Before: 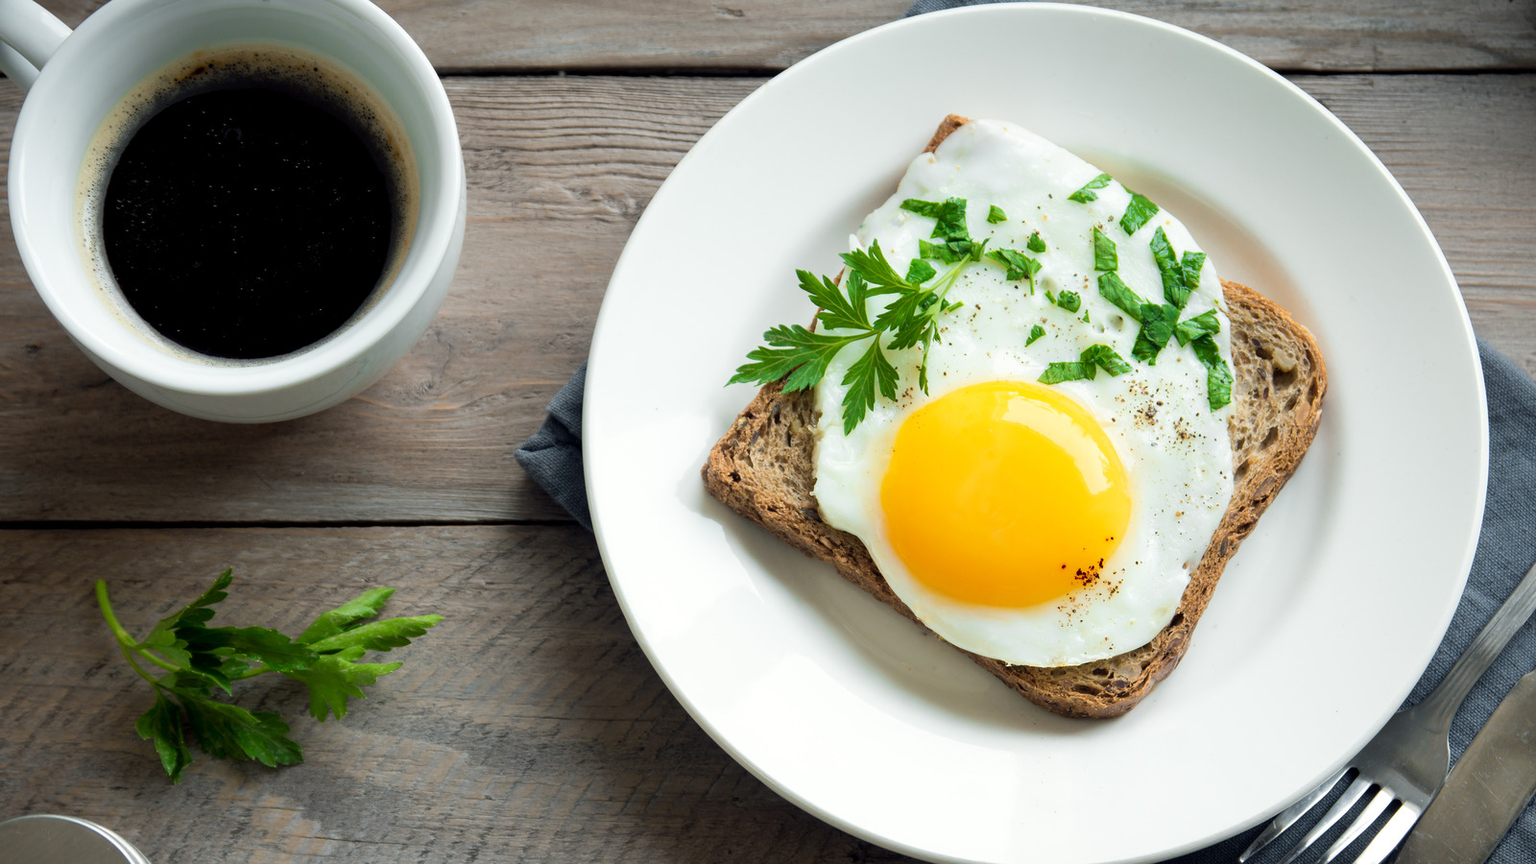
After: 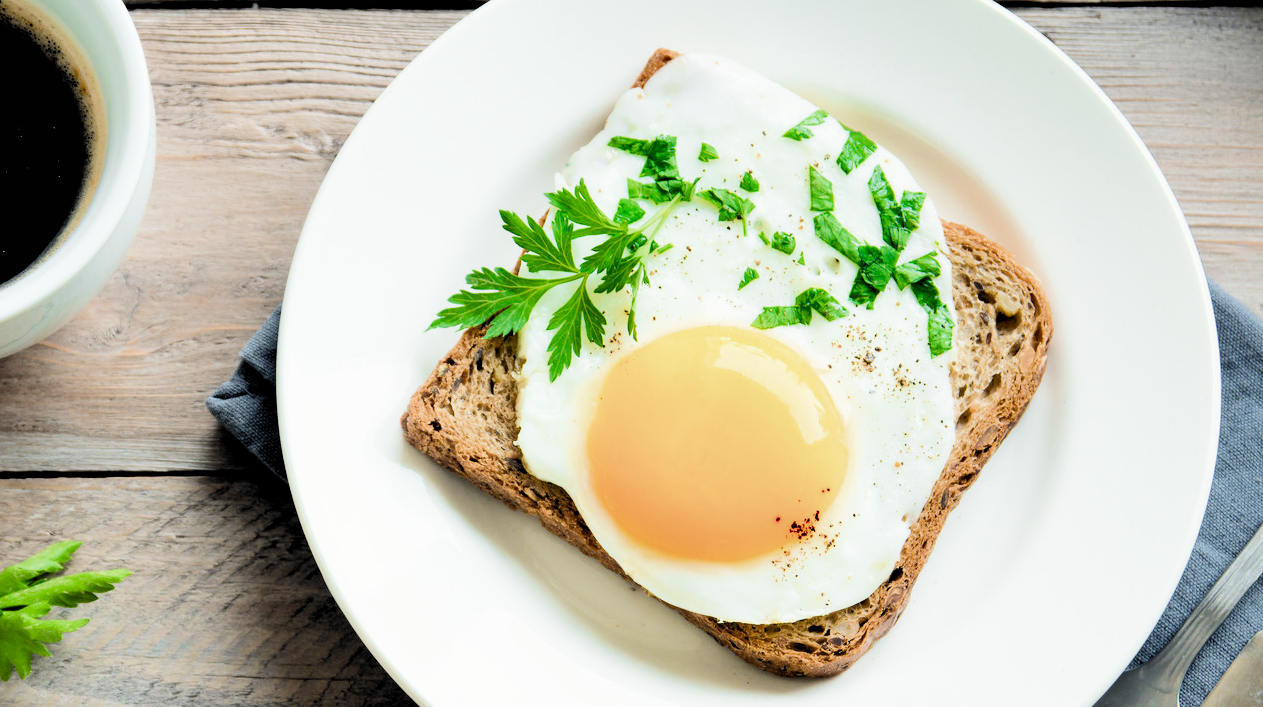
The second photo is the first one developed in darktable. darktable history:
crop and rotate: left 20.639%, top 7.915%, right 0.382%, bottom 13.51%
exposure: black level correction 0.009, exposure 1.427 EV, compensate exposure bias true, compensate highlight preservation false
shadows and highlights: shadows 20.86, highlights -37.19, soften with gaussian
filmic rgb: black relative exposure -5.02 EV, white relative exposure 3.99 EV, hardness 2.88, contrast 1.3, highlights saturation mix -30.12%, preserve chrominance max RGB, color science v6 (2022), contrast in shadows safe, contrast in highlights safe
